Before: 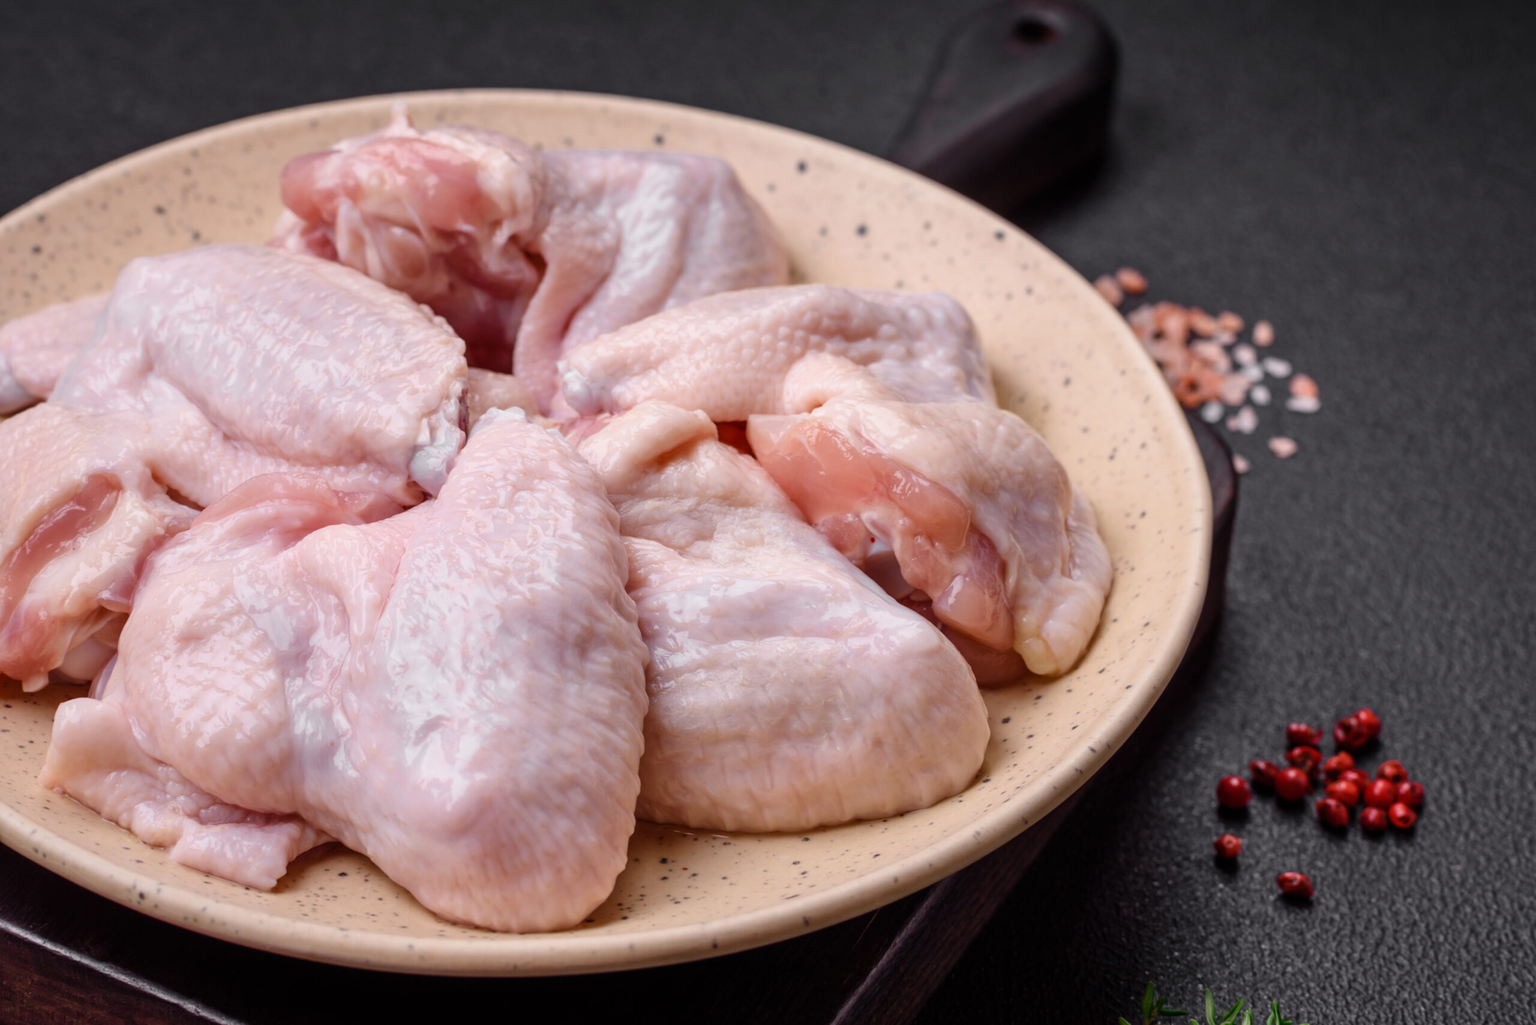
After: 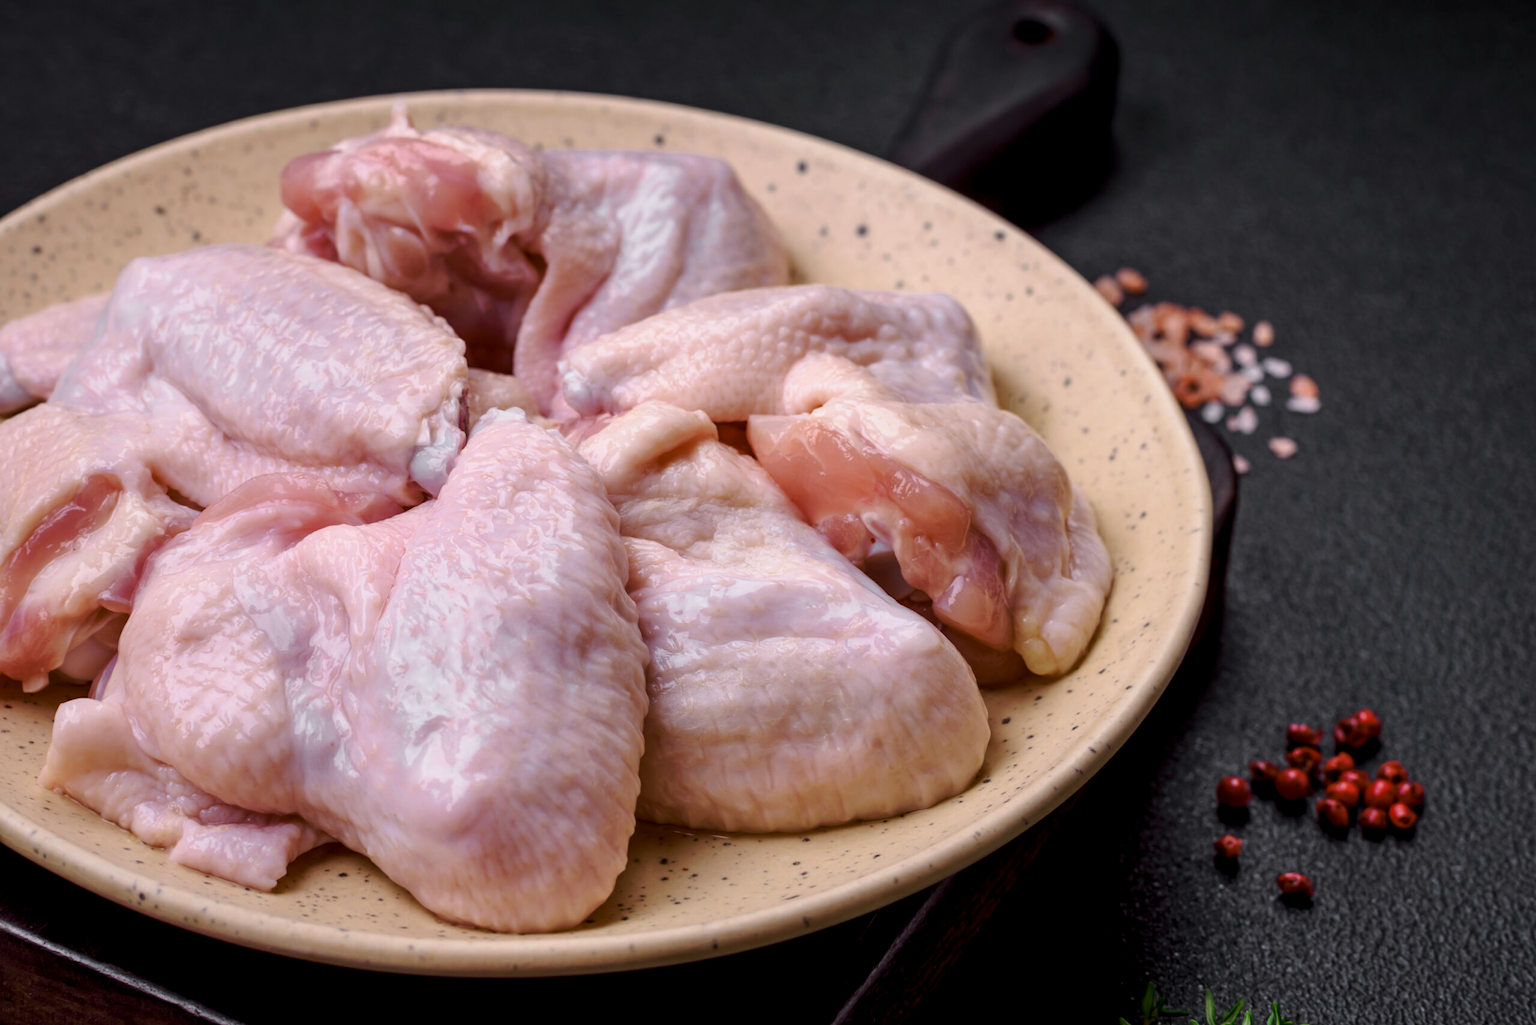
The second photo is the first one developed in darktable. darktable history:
tone curve: curves: ch0 [(0, 0) (0.003, 0.002) (0.011, 0.009) (0.025, 0.02) (0.044, 0.035) (0.069, 0.055) (0.1, 0.08) (0.136, 0.109) (0.177, 0.142) (0.224, 0.179) (0.277, 0.222) (0.335, 0.268) (0.399, 0.329) (0.468, 0.409) (0.543, 0.495) (0.623, 0.579) (0.709, 0.669) (0.801, 0.767) (0.898, 0.885) (1, 1)], preserve colors none
color look up table: target L [79.39, 72.12, 59.58, 44.38, 200.12, 100, 79.31, 68.94, 64.7, 59.43, 53.07, 51.28, 45.11, 37.62, 55.11, 50.66, 39.29, 37.28, 29.64, 18.23, 70.14, 68.25, 50.98, 47.28, 0 ×25], target a [-1.117, -24.85, -41.8, -15.2, -0.016, 0, -3.652, 12.48, 16.47, 32.74, -0.209, 48.77, 48.75, 16.52, 11.7, 50.45, 16.59, -0.161, 29.93, 0.319, -29.91, -0.928, -14.82, -1.179, 0 ×25], target b [-0.867, 59.71, 35.37, 26.56, 0.202, -0.002, 69.98, 63.97, 15.43, 59.59, -0.447, 14, 30.15, 18.85, -26.03, -17.42, -50.78, -1.378, -25.22, -1.577, -2.267, -1.272, -28.57, -27.93, 0 ×25], num patches 24
